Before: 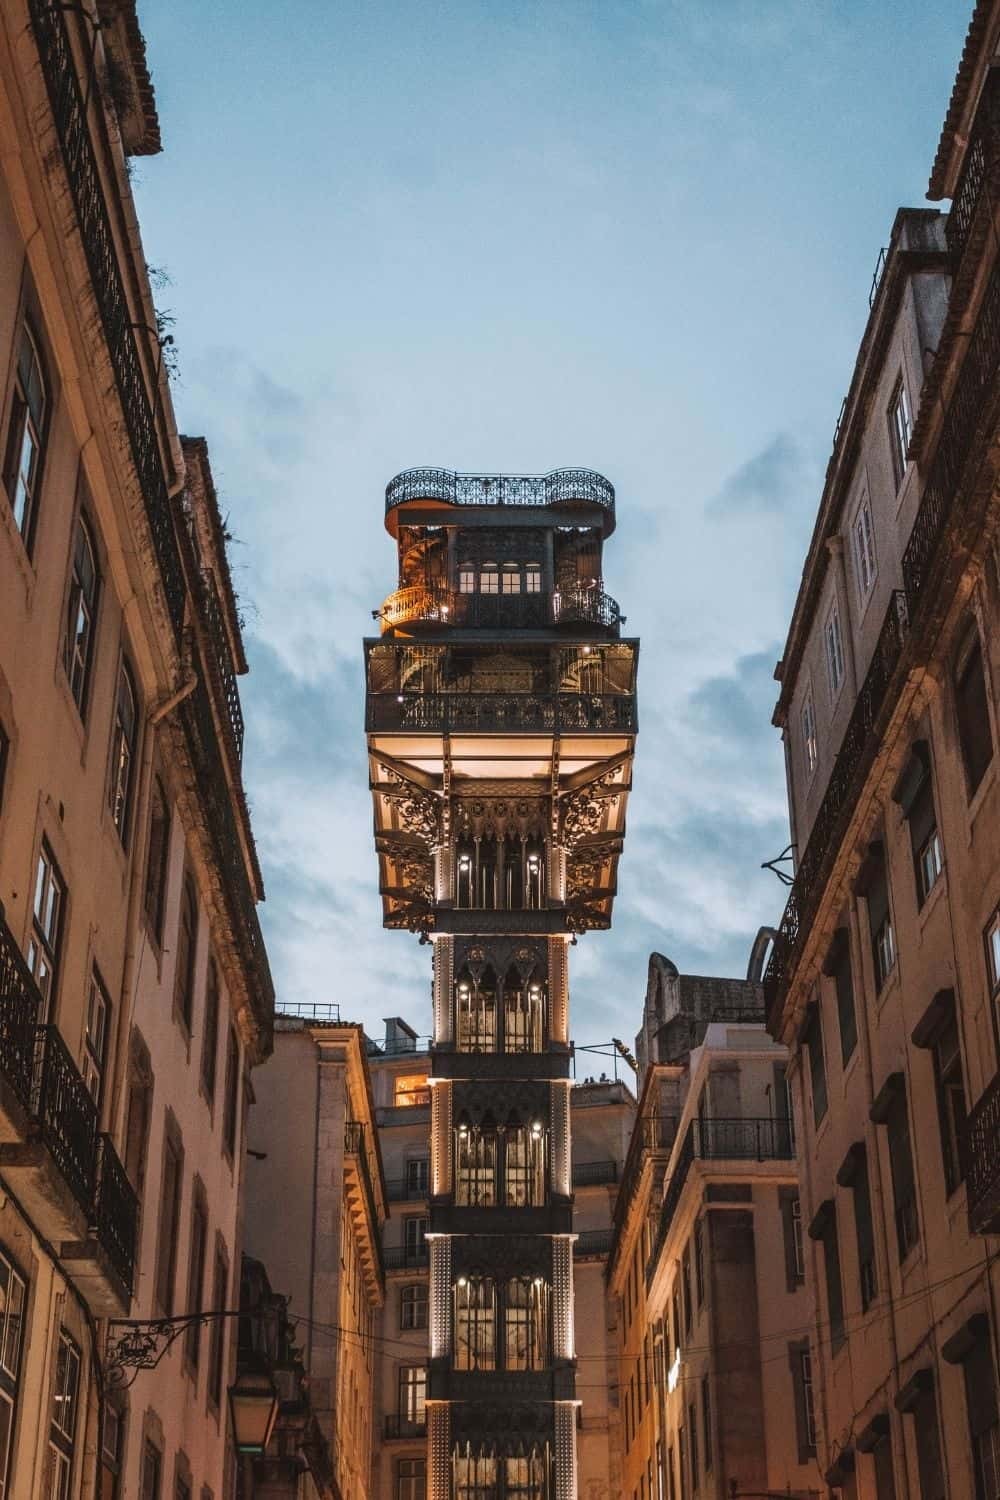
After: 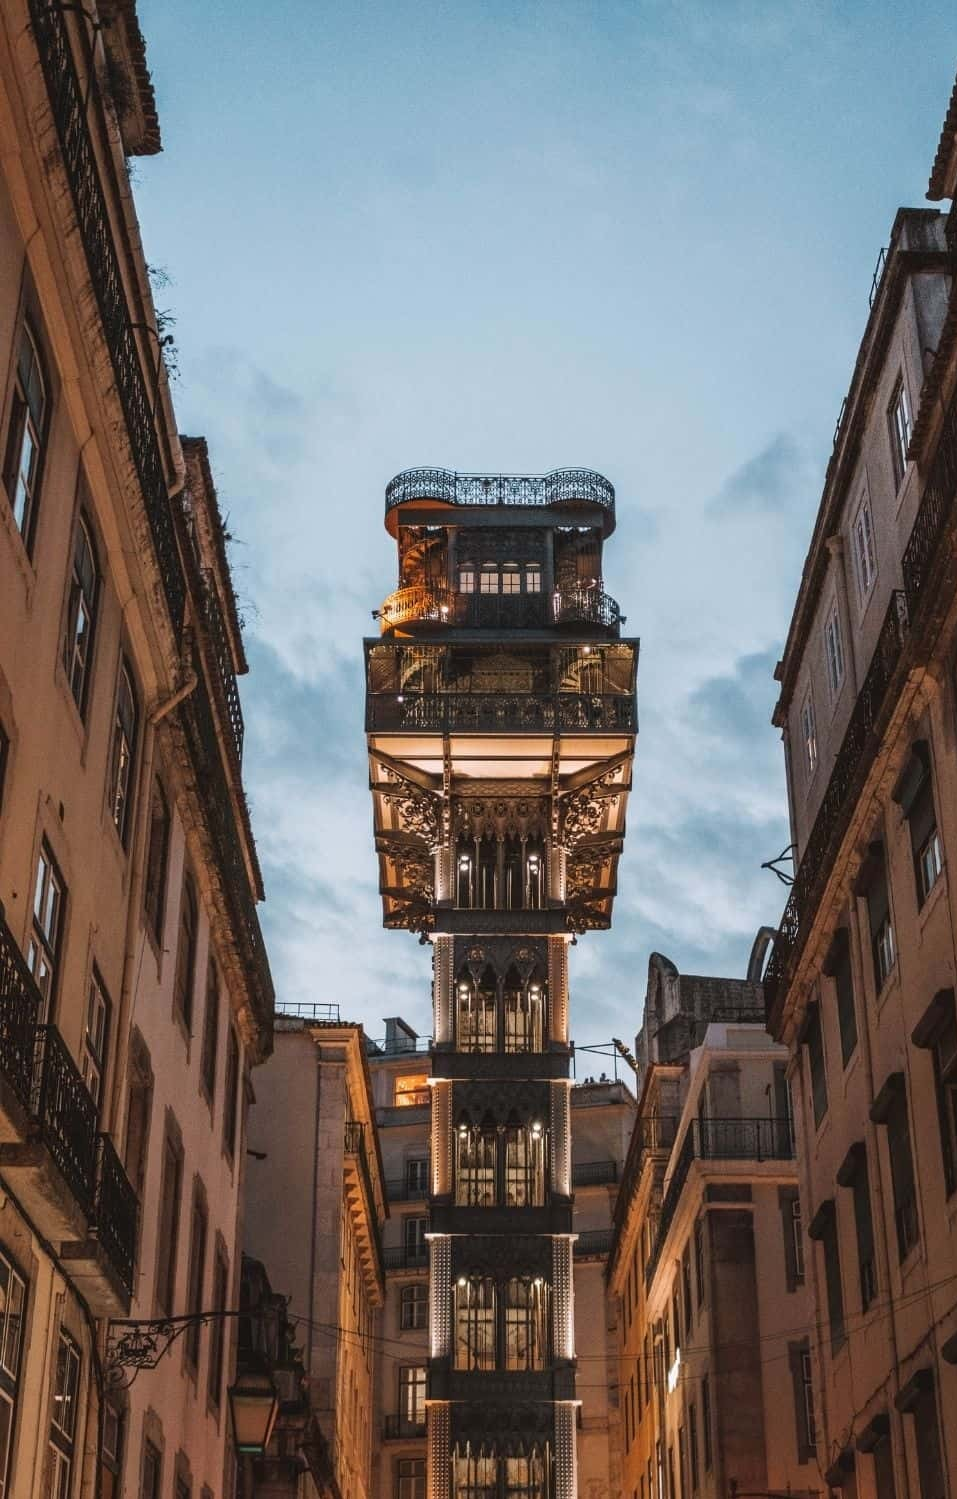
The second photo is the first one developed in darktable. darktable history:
crop: right 4.236%, bottom 0.043%
